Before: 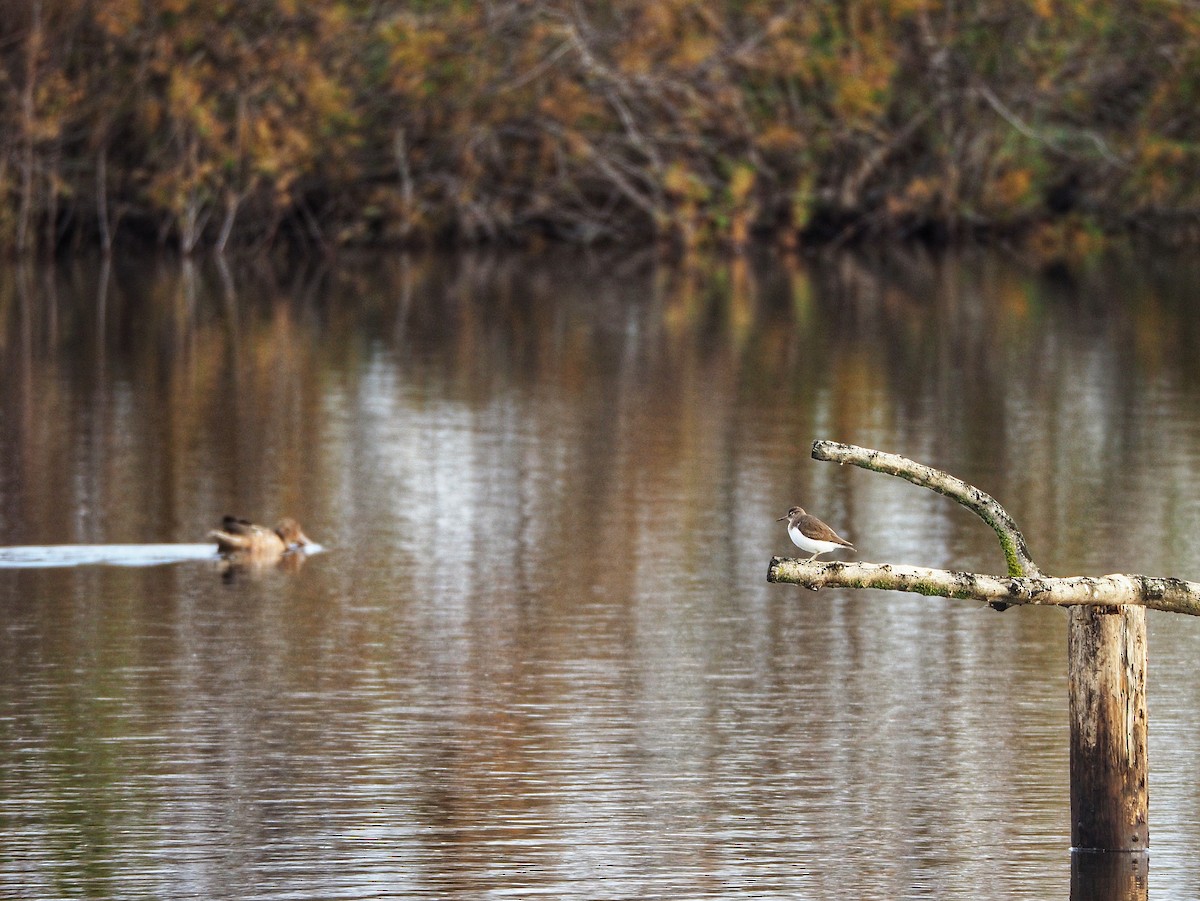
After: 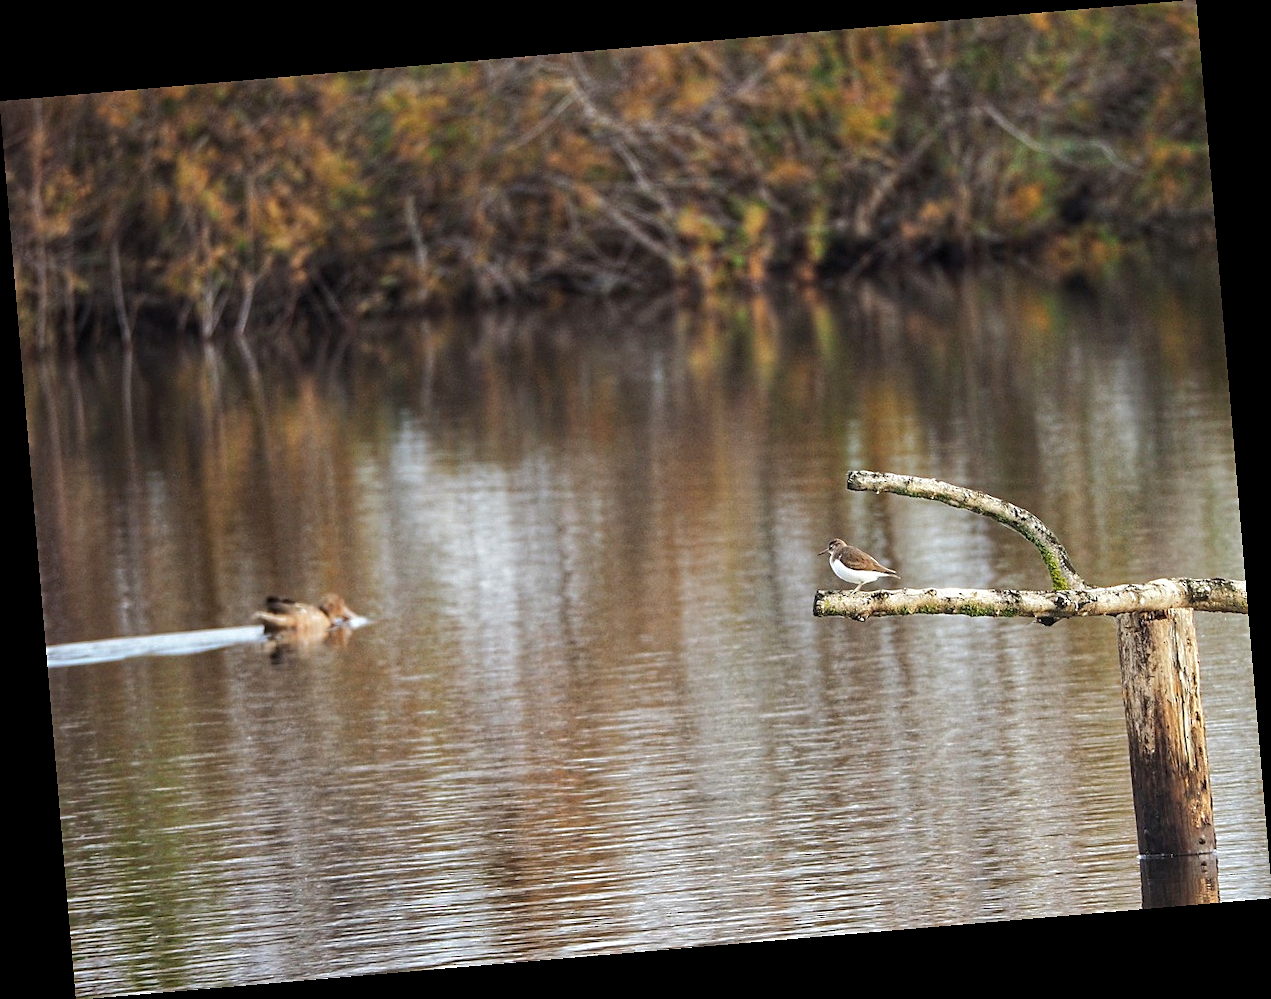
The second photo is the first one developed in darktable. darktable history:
sharpen: on, module defaults
rotate and perspective: rotation -4.86°, automatic cropping off
exposure: exposure 0.081 EV, compensate highlight preservation false
base curve: curves: ch0 [(0, 0) (0.235, 0.266) (0.503, 0.496) (0.786, 0.72) (1, 1)]
